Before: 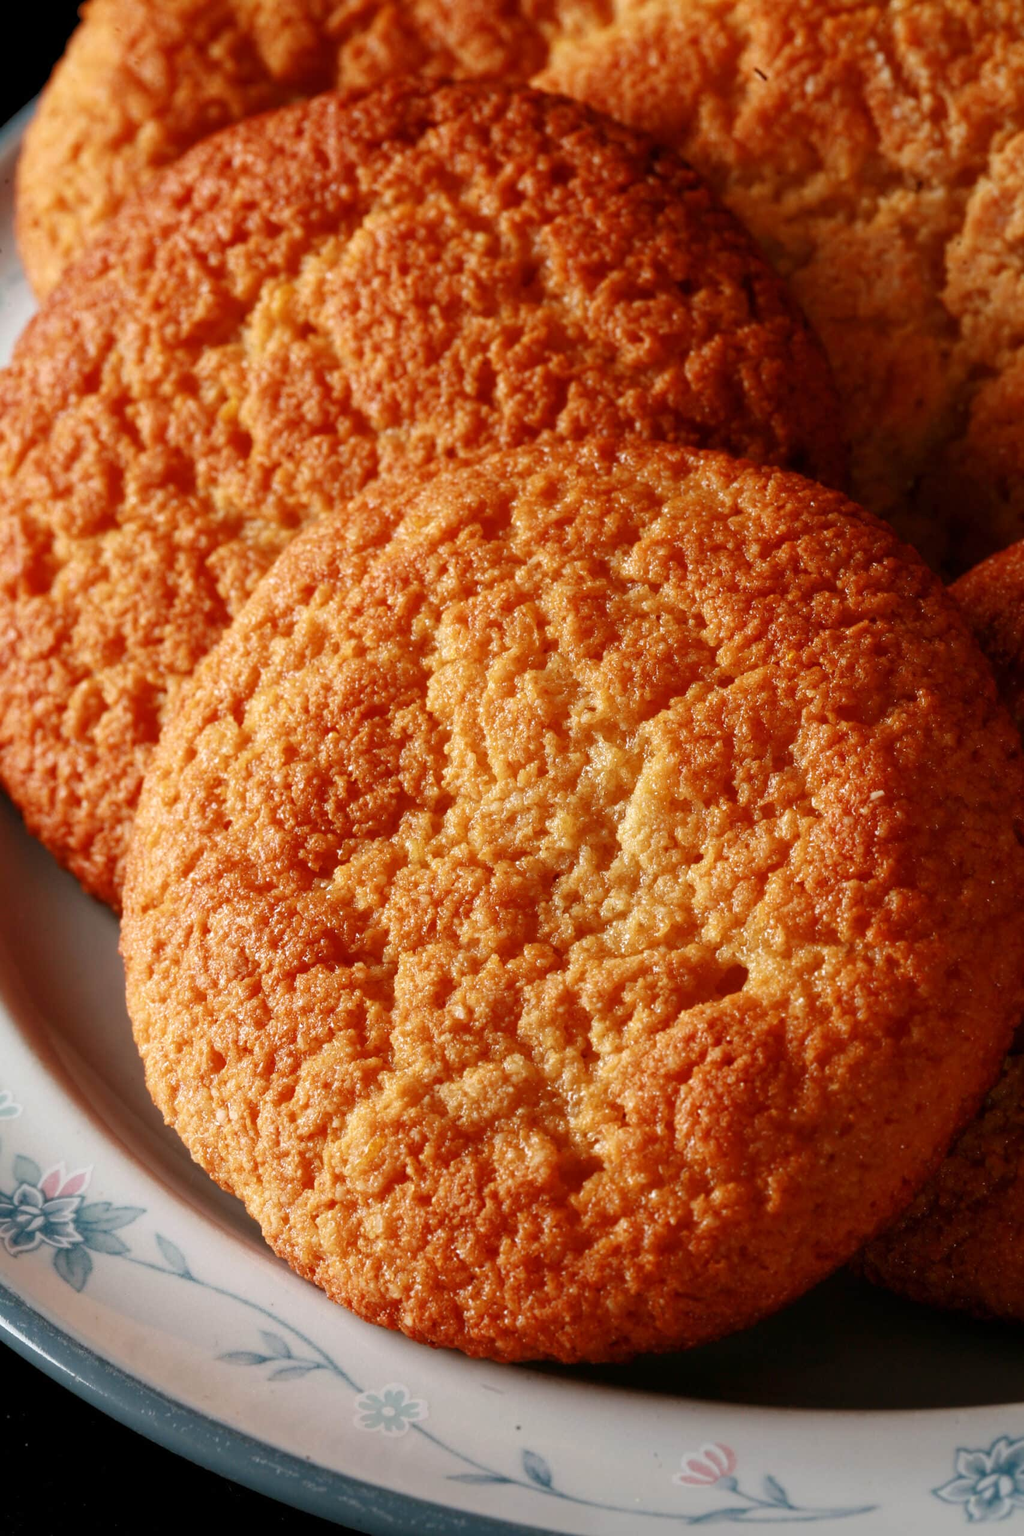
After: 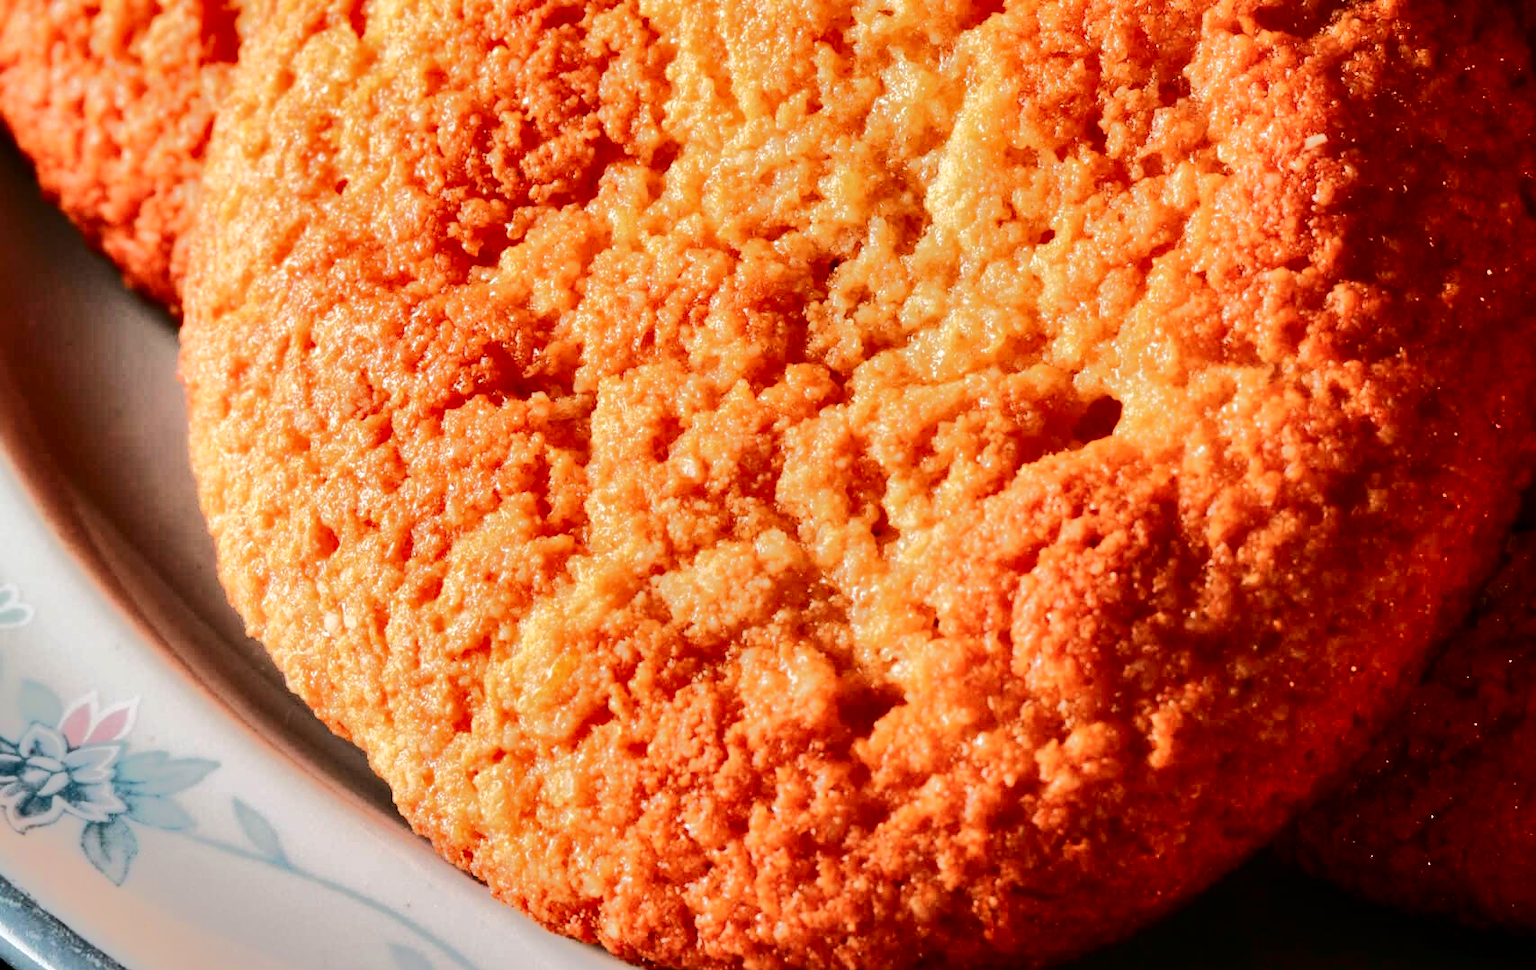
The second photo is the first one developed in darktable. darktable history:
shadows and highlights: soften with gaussian
contrast brightness saturation: contrast 0.276
tone equalizer: -8 EV -0.538 EV, -7 EV -0.279 EV, -6 EV -0.063 EV, -5 EV 0.409 EV, -4 EV 0.984 EV, -3 EV 0.802 EV, -2 EV -0.012 EV, -1 EV 0.124 EV, +0 EV -0.029 EV, edges refinement/feathering 500, mask exposure compensation -1.57 EV, preserve details no
crop: top 45.65%, bottom 12.211%
